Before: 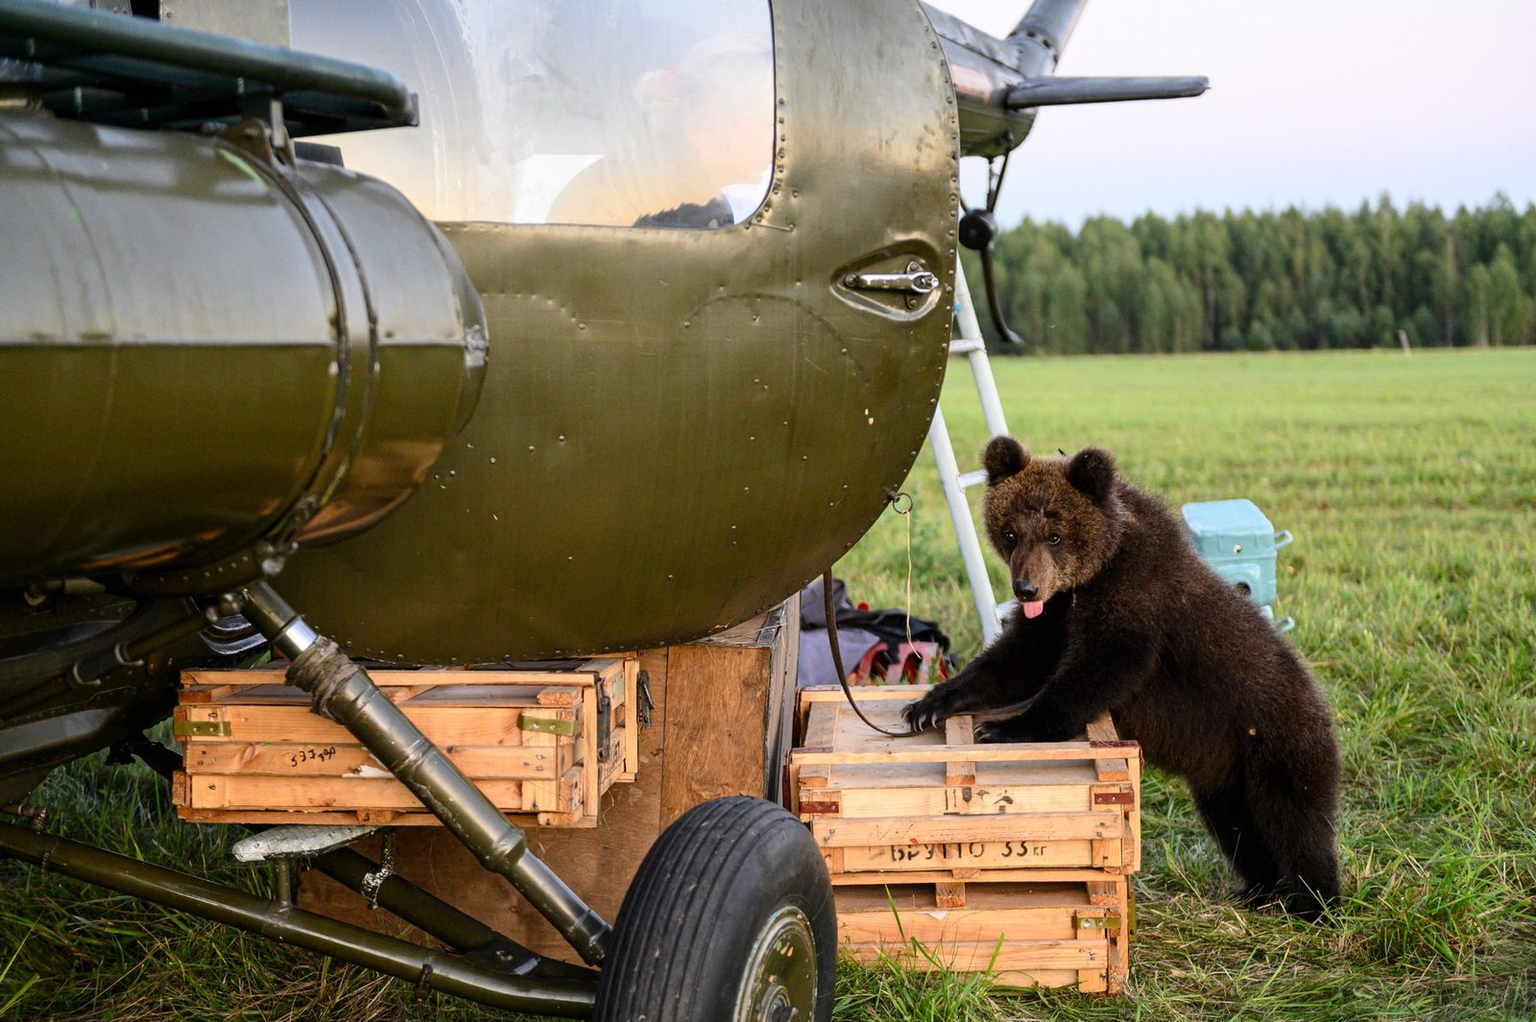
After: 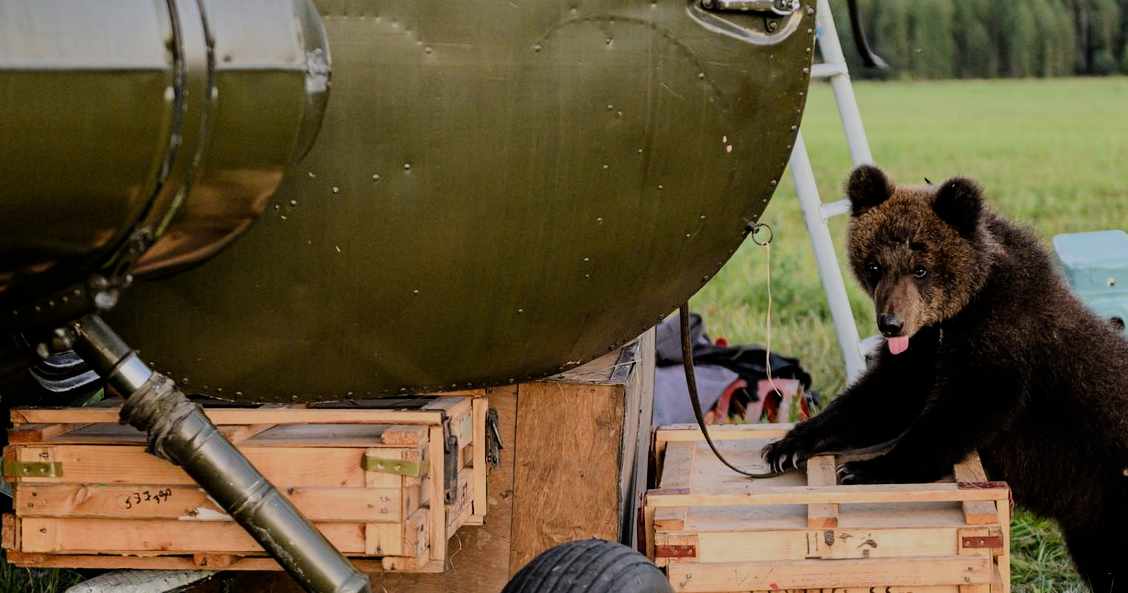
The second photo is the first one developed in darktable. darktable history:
exposure: exposure -0.115 EV, compensate highlight preservation false
filmic rgb: black relative exposure -7.11 EV, white relative exposure 5.37 EV, hardness 3.03
crop: left 11.143%, top 27.266%, right 18.303%, bottom 17.05%
